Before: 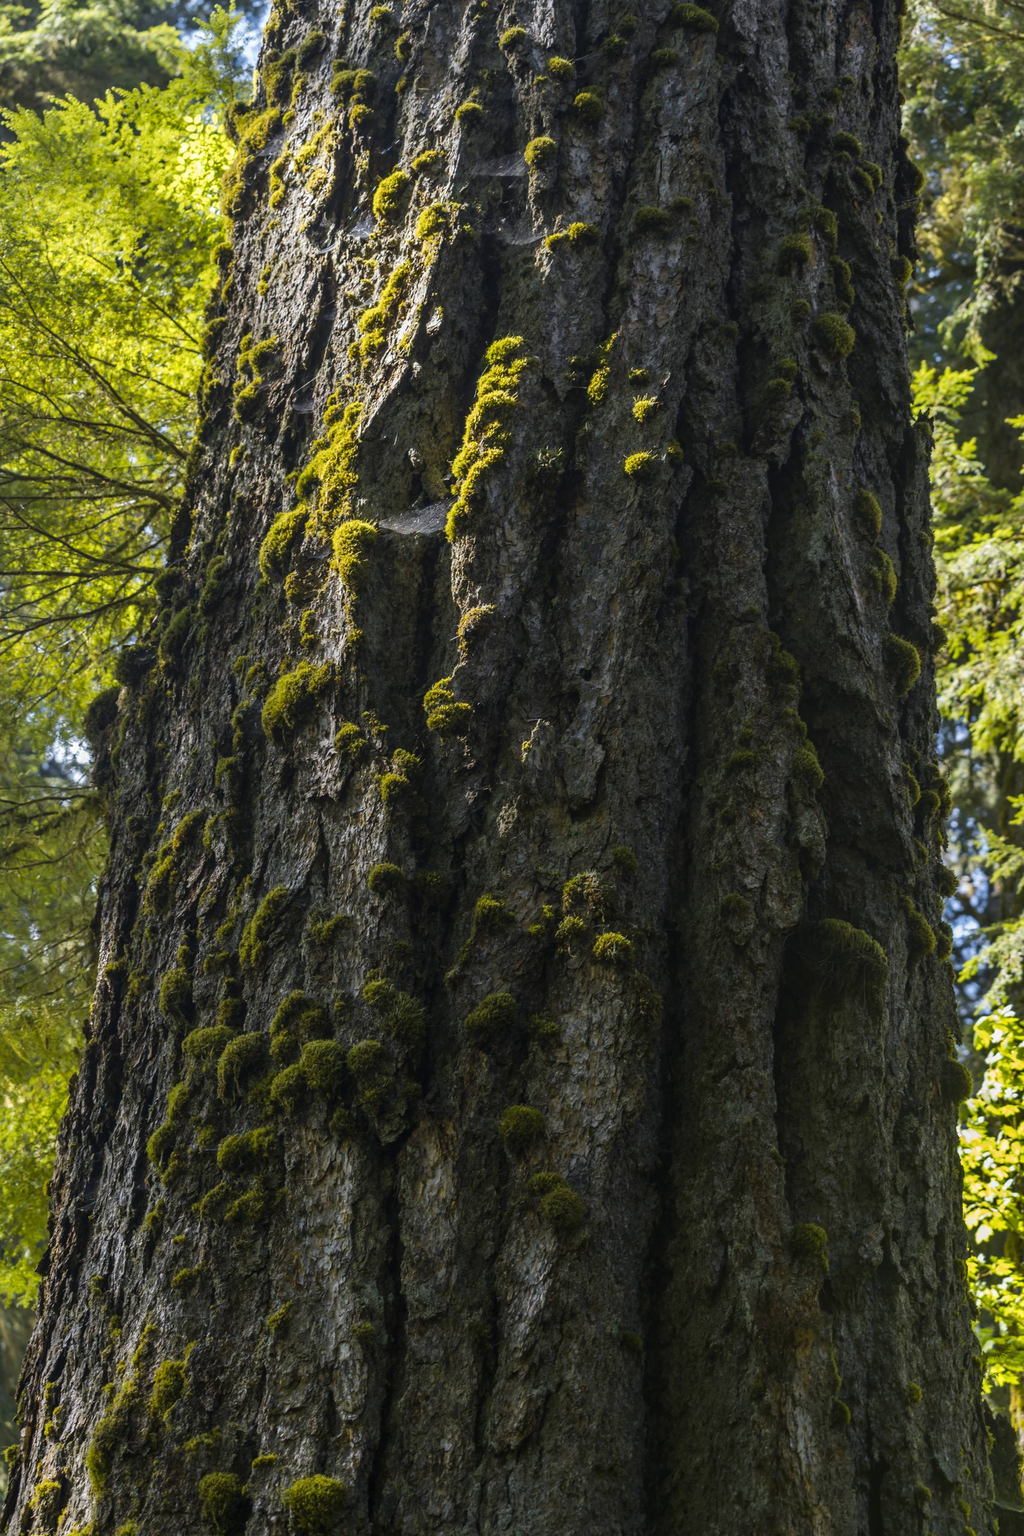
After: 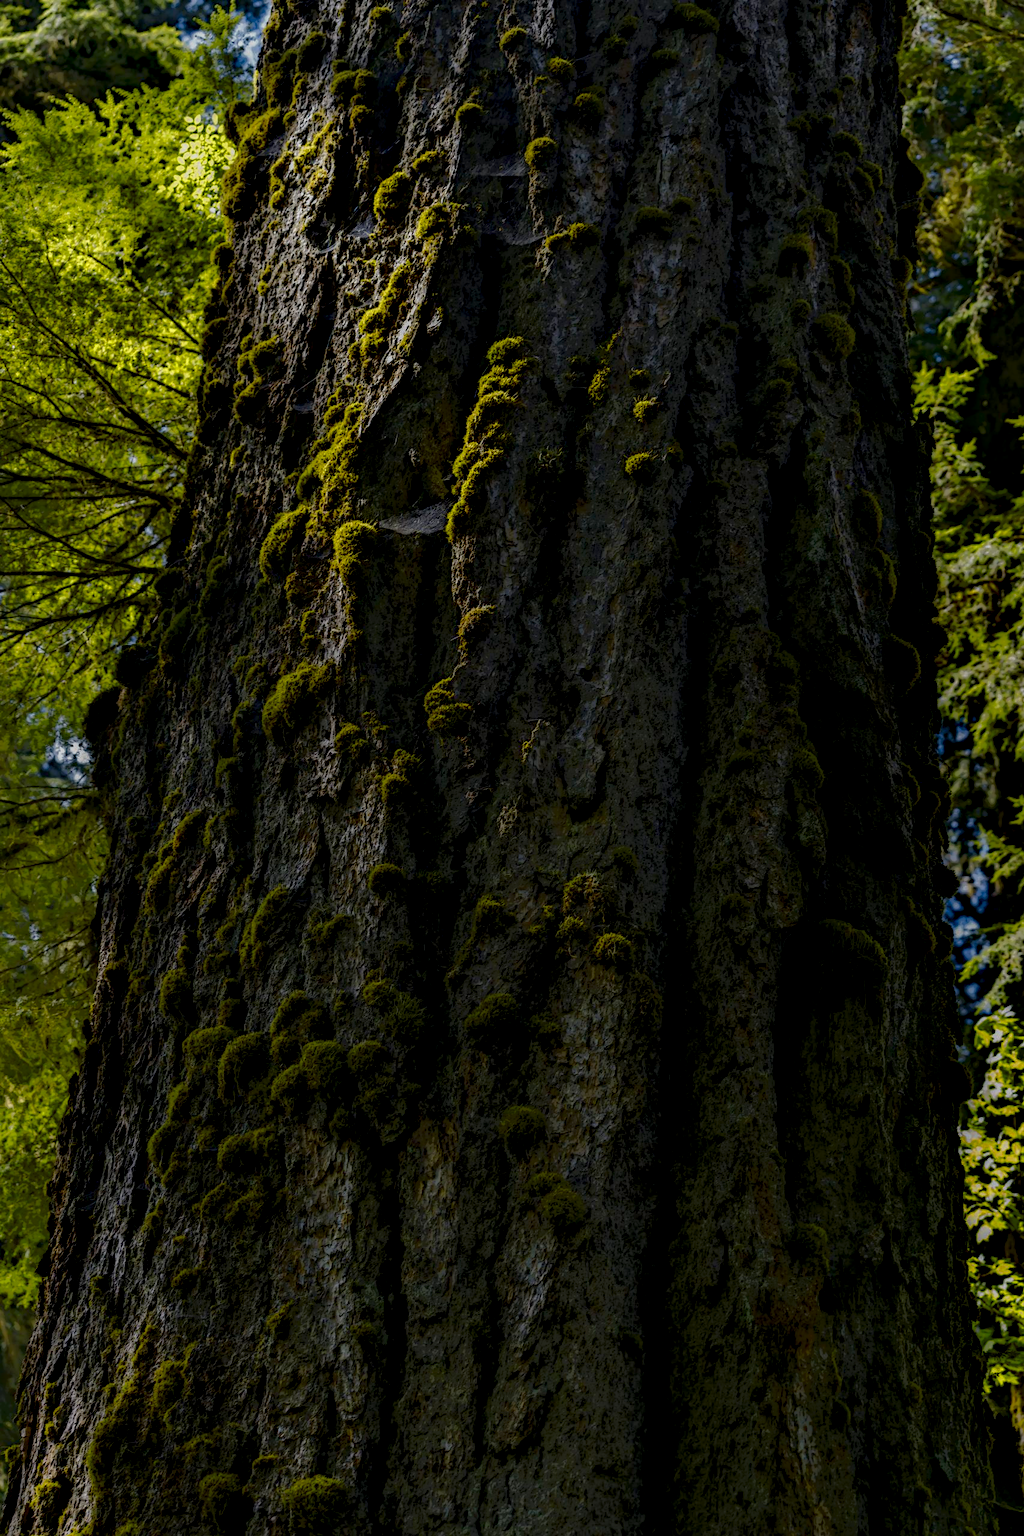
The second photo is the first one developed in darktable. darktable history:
color balance rgb: linear chroma grading › shadows 32%, linear chroma grading › global chroma -2%, linear chroma grading › mid-tones 4%, perceptual saturation grading › global saturation -2%, perceptual saturation grading › highlights -8%, perceptual saturation grading › mid-tones 8%, perceptual saturation grading › shadows 4%, perceptual brilliance grading › highlights 8%, perceptual brilliance grading › mid-tones 4%, perceptual brilliance grading › shadows 2%, global vibrance 16%, saturation formula JzAzBz (2021)
local contrast: highlights 0%, shadows 198%, detail 164%, midtone range 0.001
